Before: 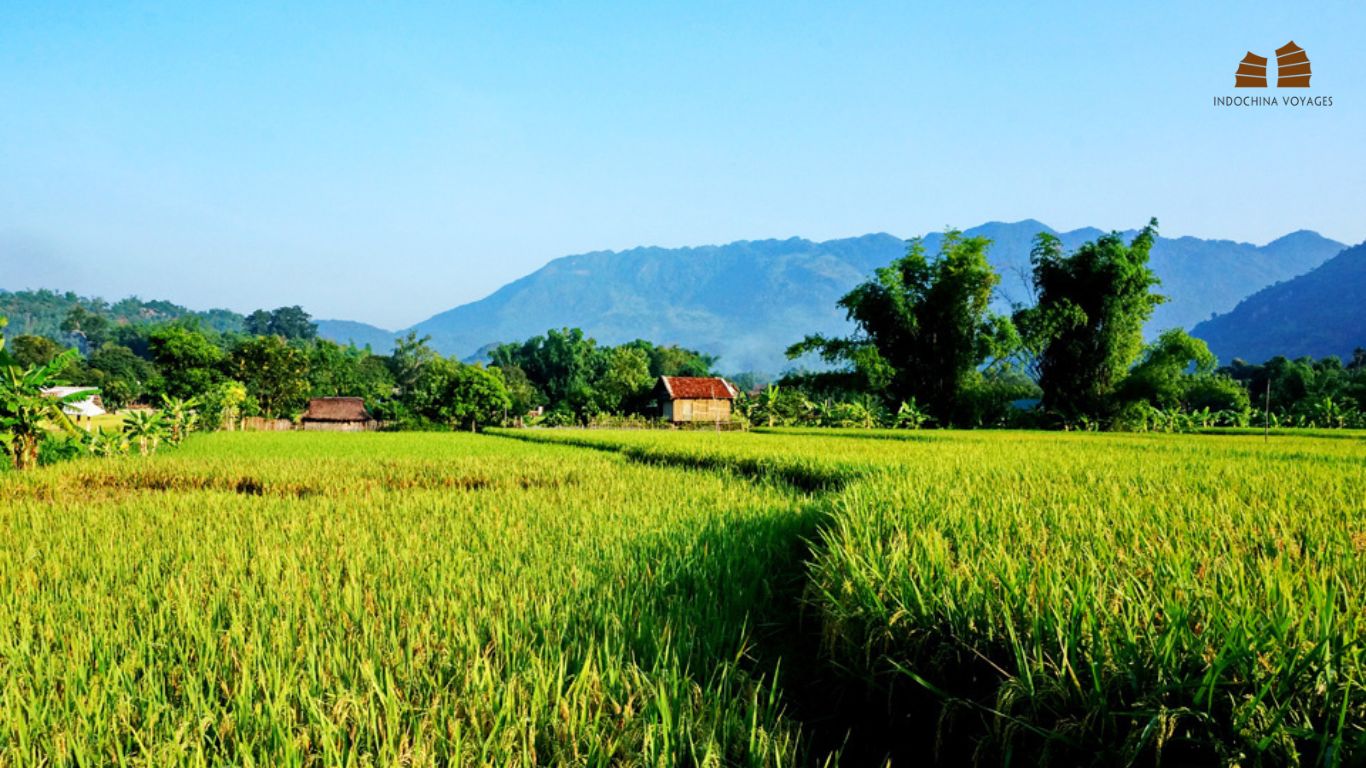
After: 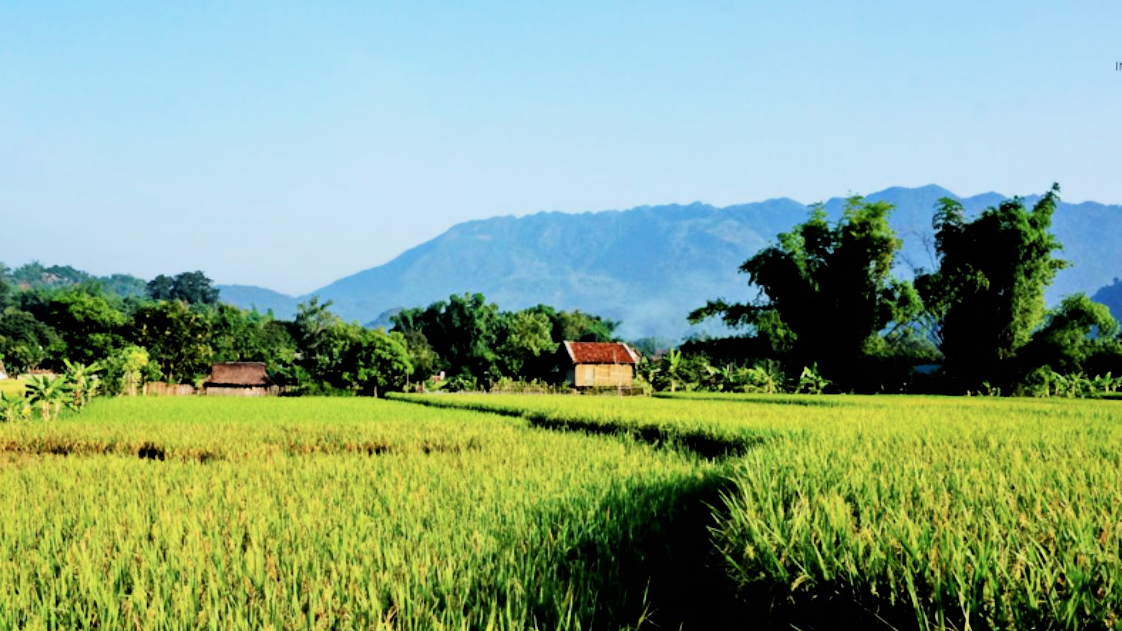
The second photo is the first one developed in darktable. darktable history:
contrast brightness saturation: contrast 0.01, saturation -0.05
crop and rotate: left 7.196%, top 4.574%, right 10.605%, bottom 13.178%
filmic rgb: black relative exposure -4 EV, white relative exposure 3 EV, hardness 3.02, contrast 1.4
contrast equalizer: y [[0.5 ×4, 0.467, 0.376], [0.5 ×6], [0.5 ×6], [0 ×6], [0 ×6]]
